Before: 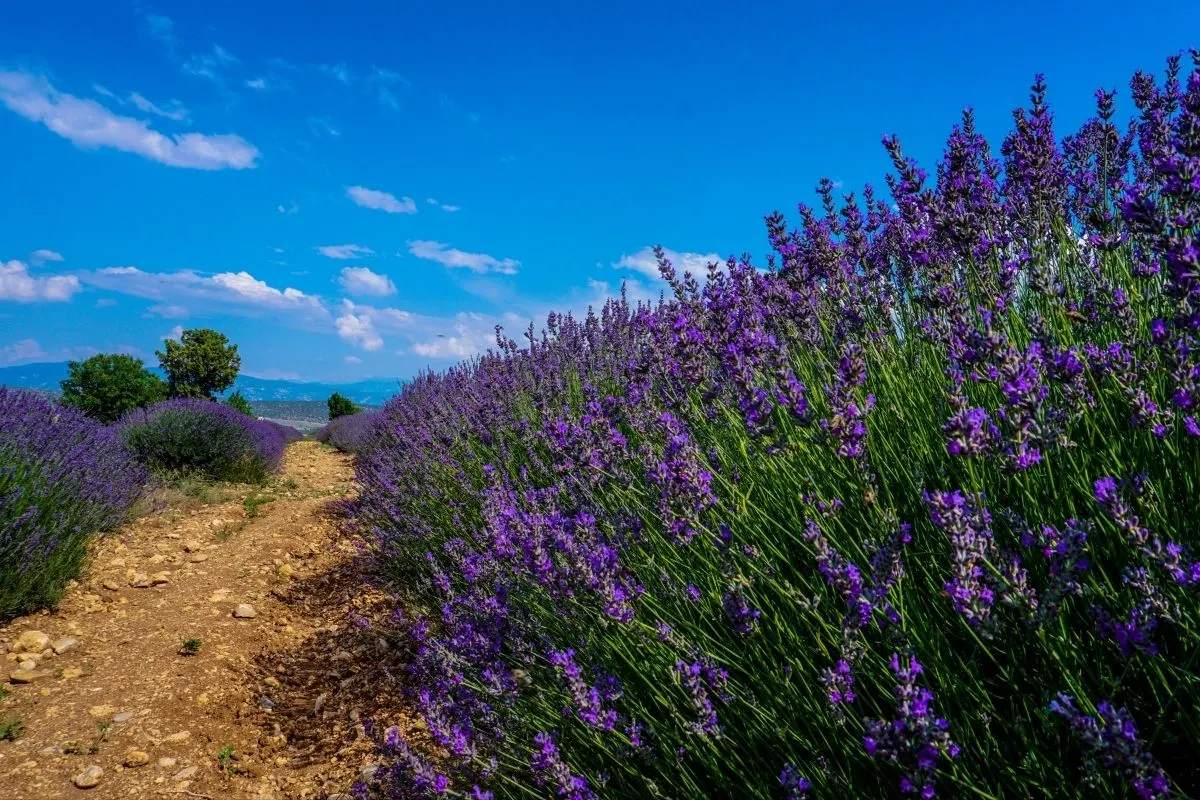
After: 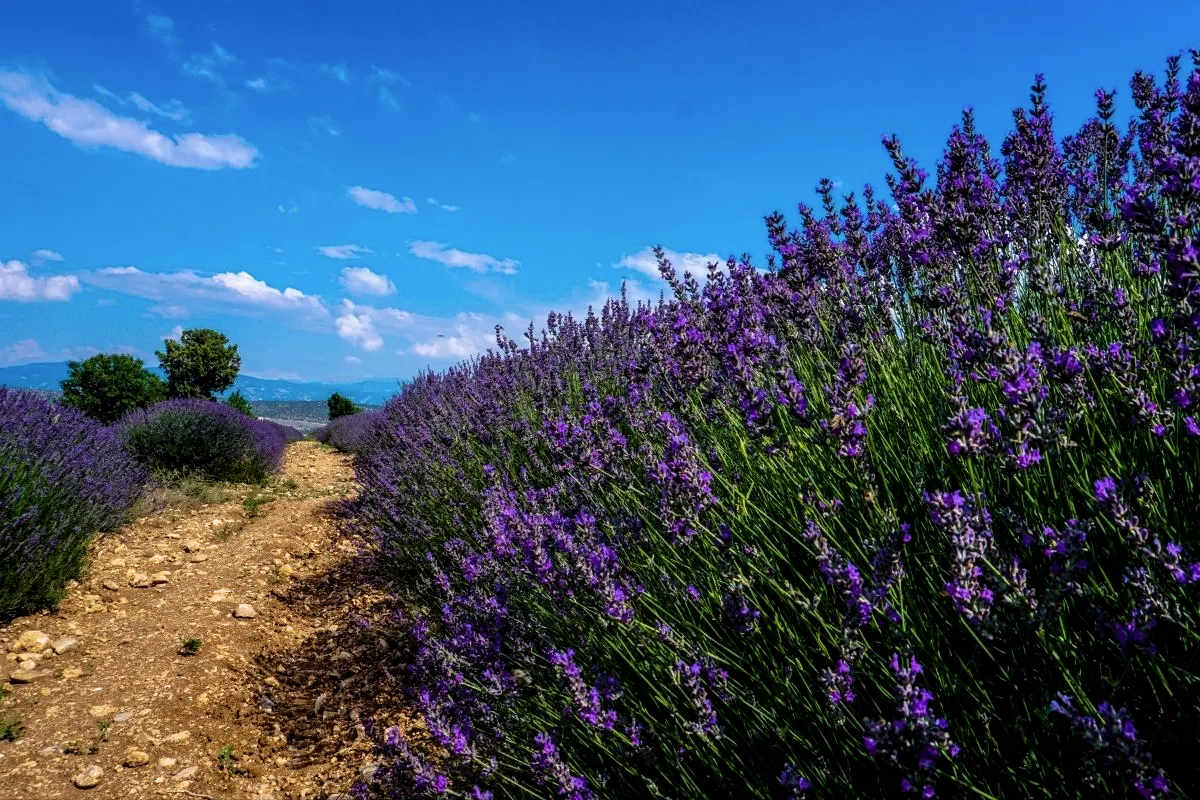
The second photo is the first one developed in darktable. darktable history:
filmic rgb: black relative exposure -8.04 EV, white relative exposure 2.37 EV, hardness 6.66
